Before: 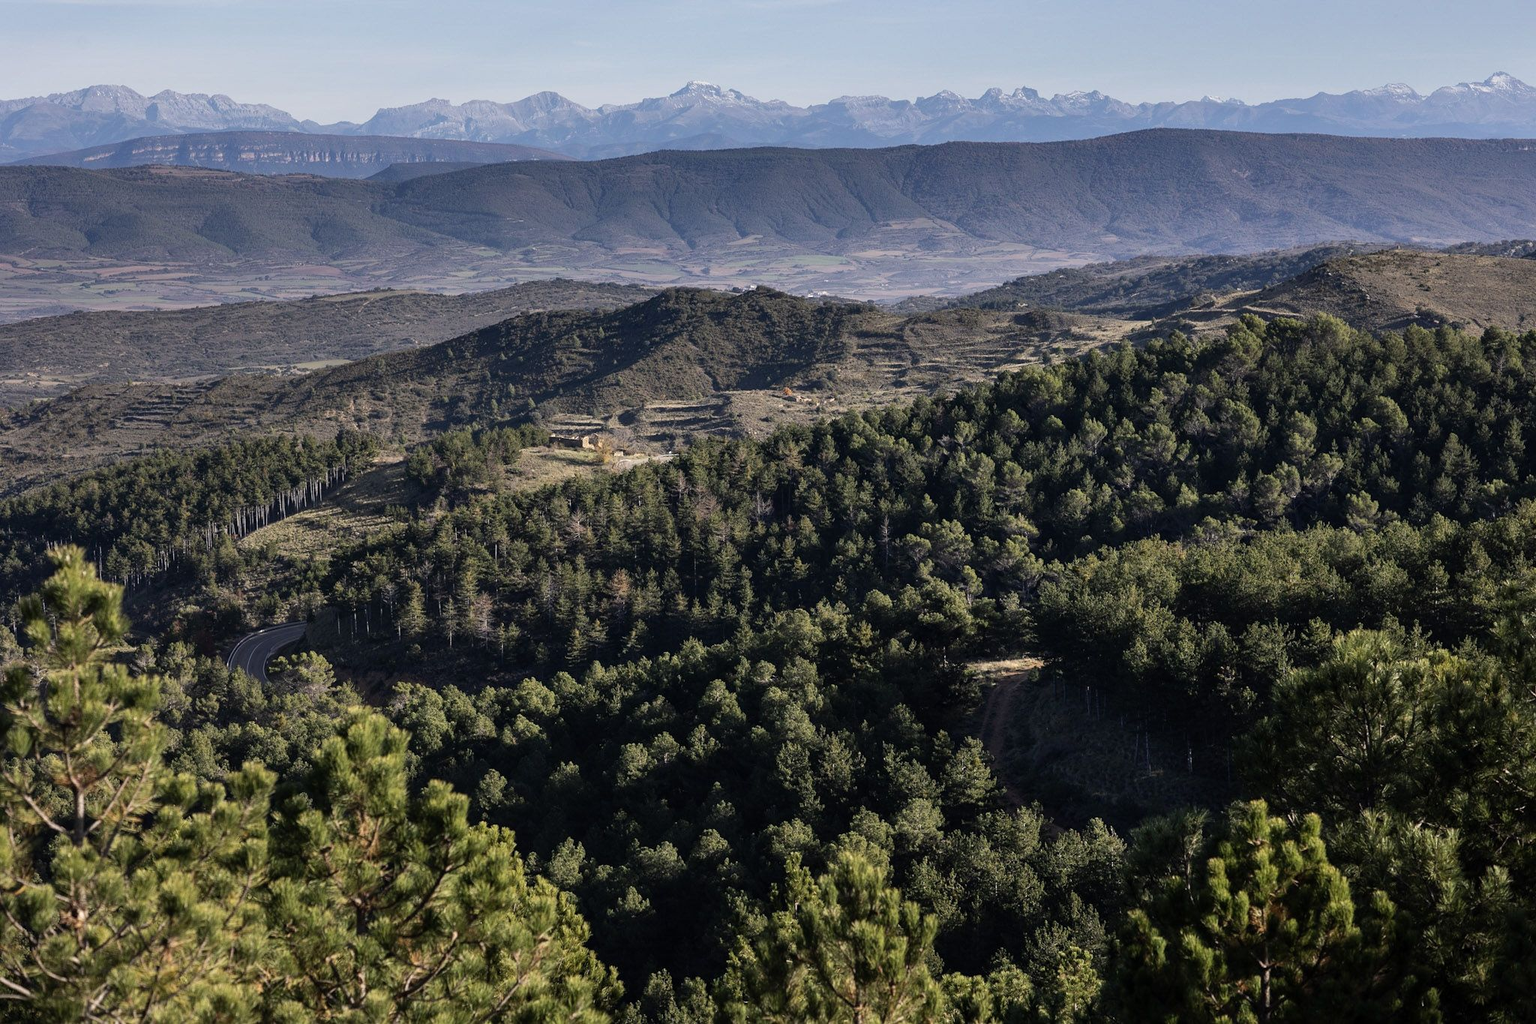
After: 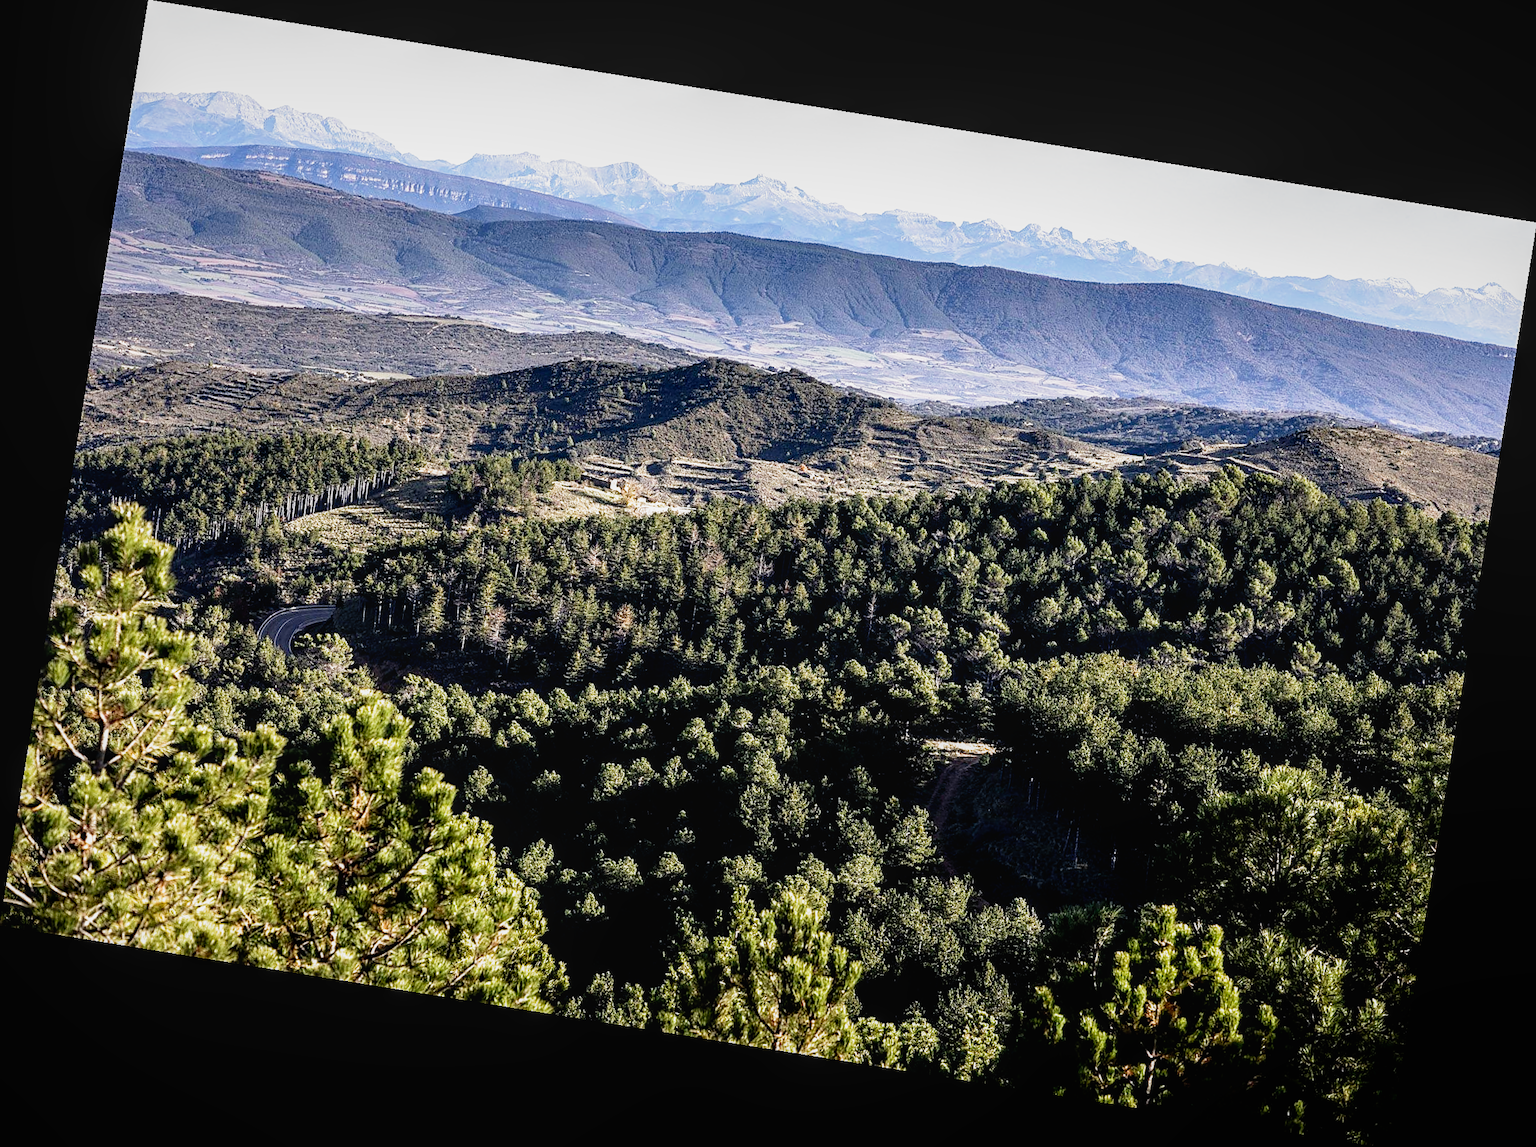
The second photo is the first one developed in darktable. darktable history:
rotate and perspective: rotation 9.12°, automatic cropping off
filmic rgb: middle gray luminance 8.8%, black relative exposure -6.3 EV, white relative exposure 2.7 EV, threshold 6 EV, target black luminance 0%, hardness 4.74, latitude 73.47%, contrast 1.332, shadows ↔ highlights balance 10.13%, add noise in highlights 0, preserve chrominance no, color science v3 (2019), use custom middle-gray values true, iterations of high-quality reconstruction 0, contrast in highlights soft, enable highlight reconstruction true
sharpen: on, module defaults
local contrast: detail 110%
